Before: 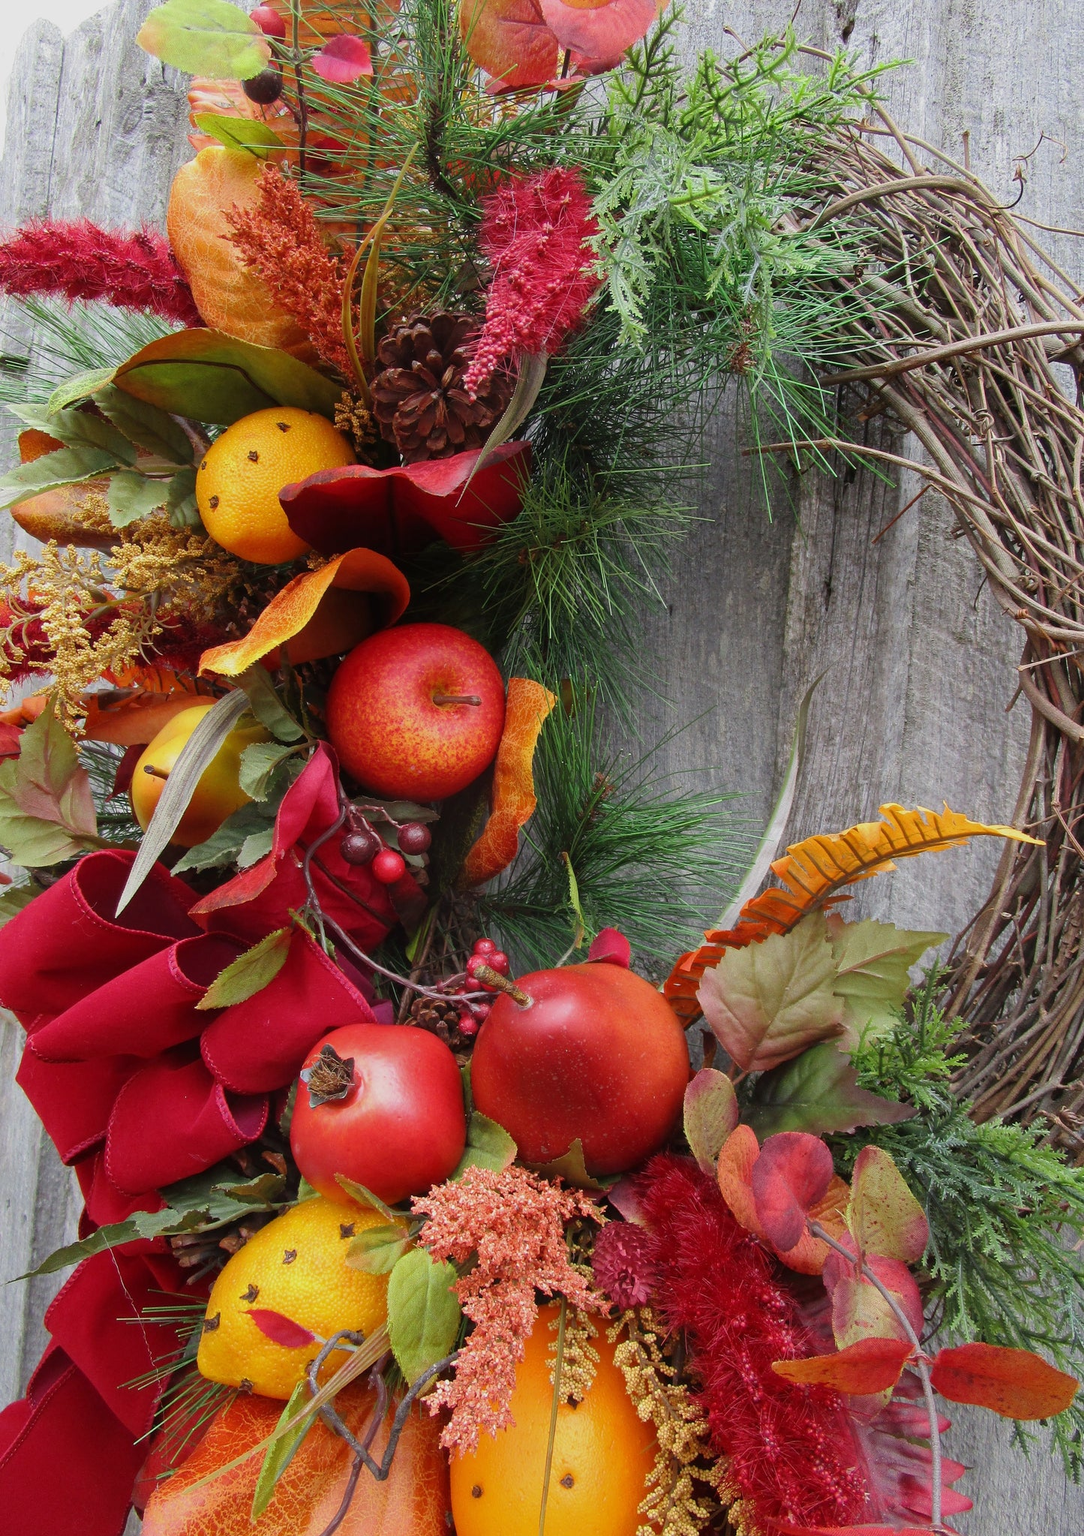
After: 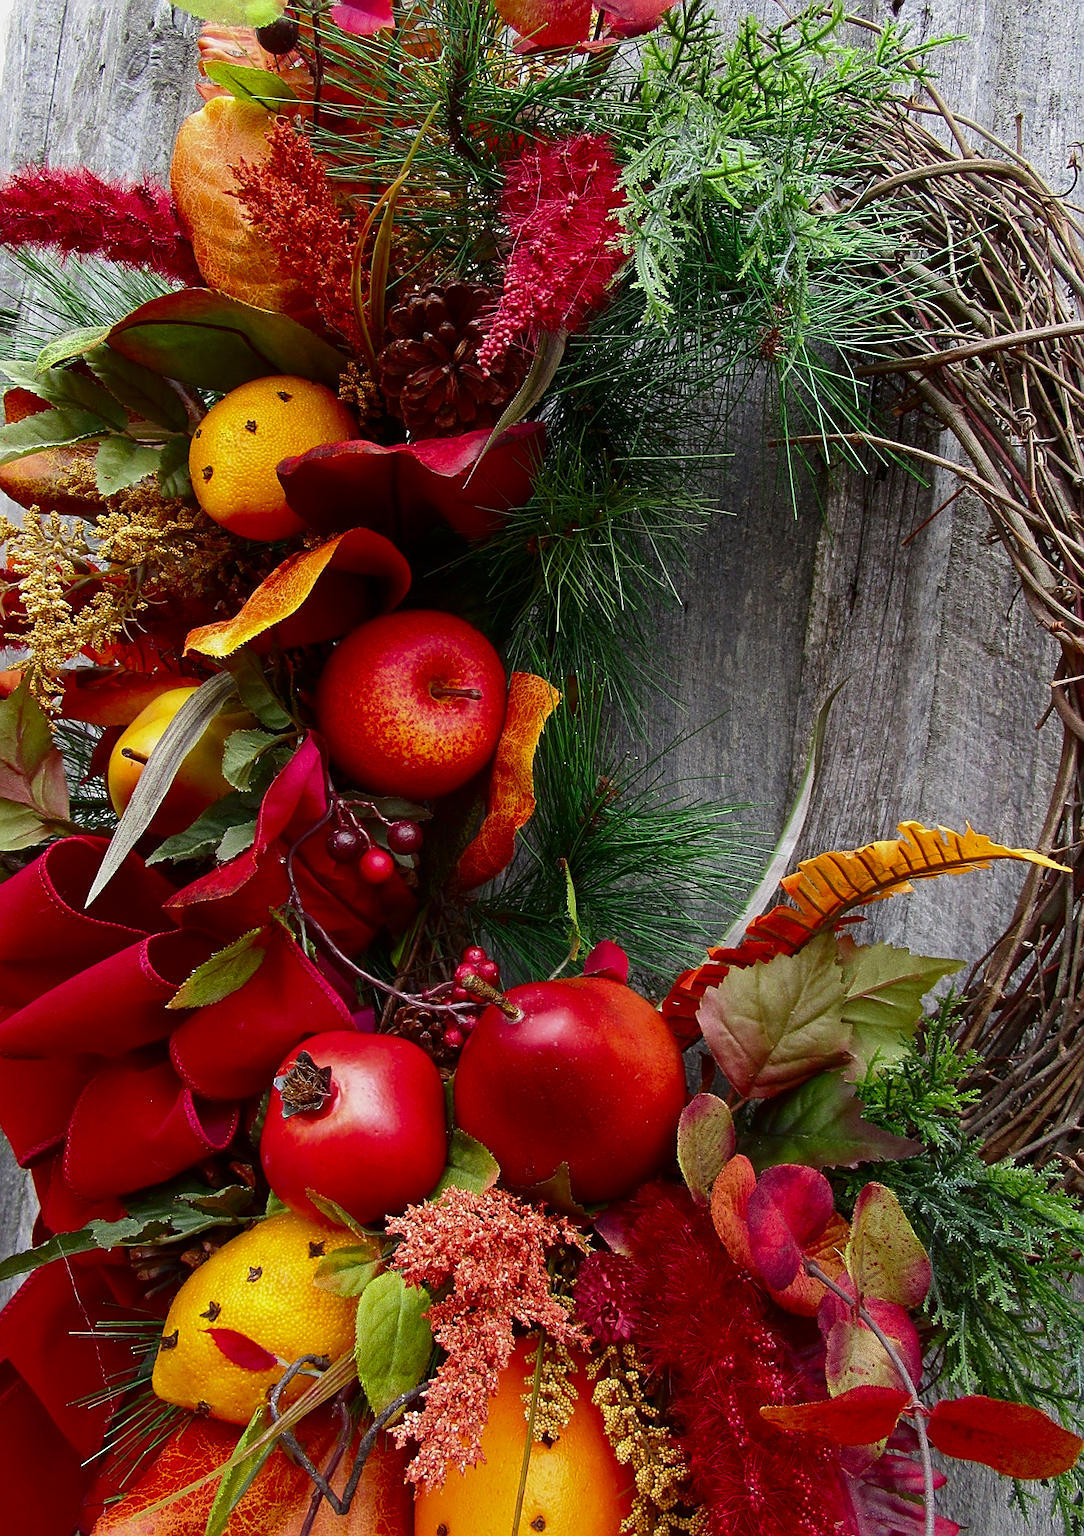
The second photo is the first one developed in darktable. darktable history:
contrast brightness saturation: contrast 0.1, brightness -0.26, saturation 0.14
exposure: exposure 0.2 EV, compensate highlight preservation false
crop and rotate: angle -2.38°
sharpen: on, module defaults
